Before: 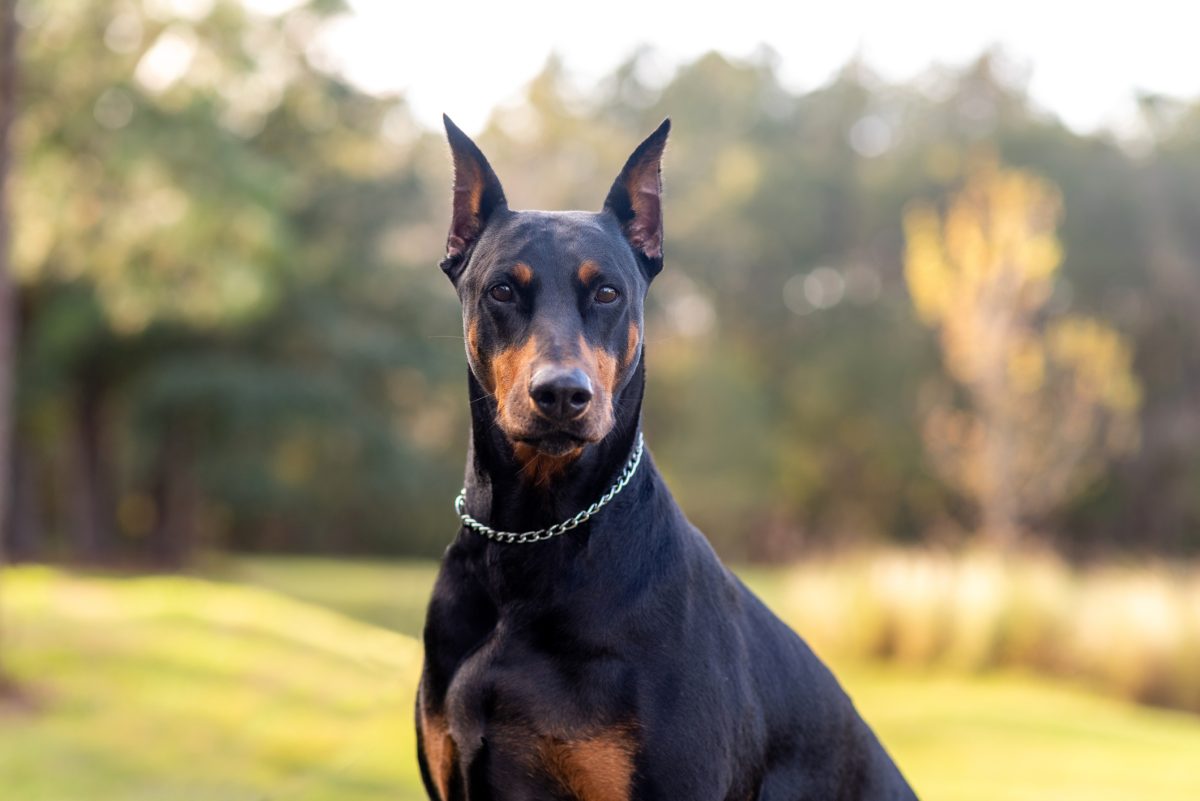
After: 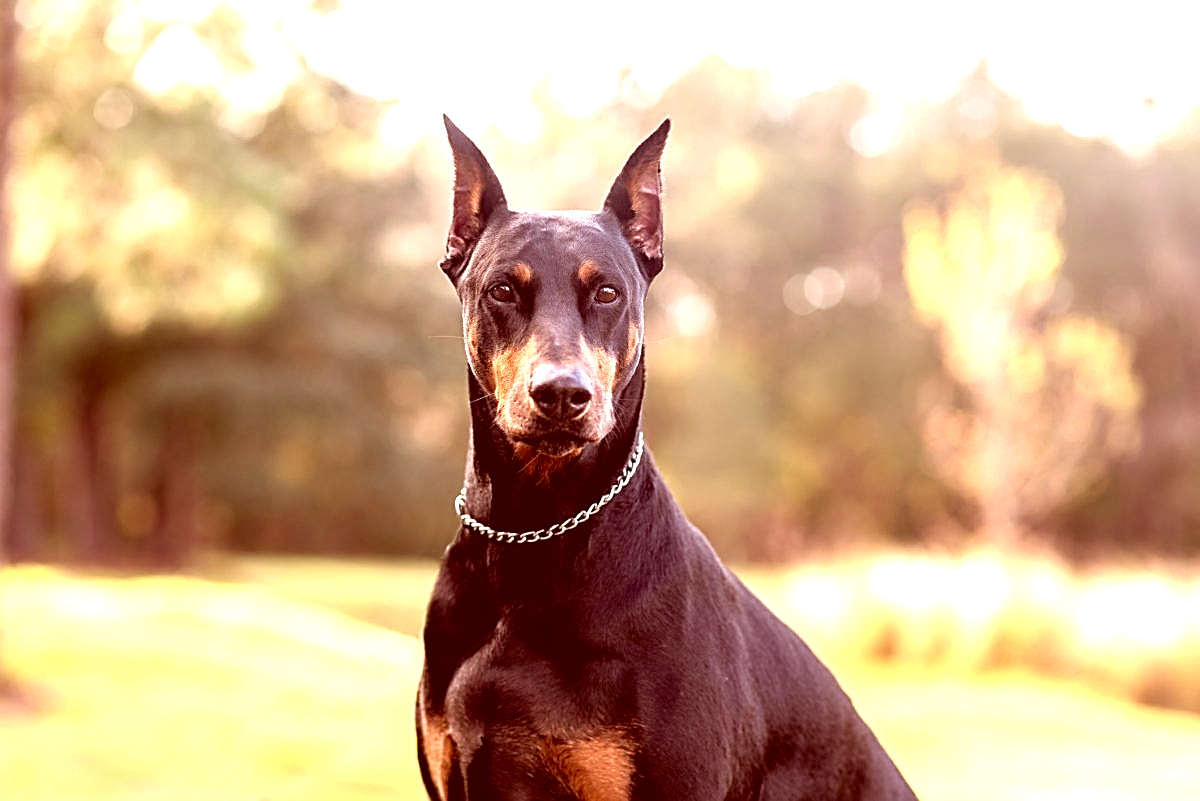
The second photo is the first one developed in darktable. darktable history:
exposure: black level correction 0, exposure 0.704 EV, compensate highlight preservation false
sharpen: amount 0.885
tone equalizer: -8 EV -0.433 EV, -7 EV -0.368 EV, -6 EV -0.31 EV, -5 EV -0.255 EV, -3 EV 0.229 EV, -2 EV 0.356 EV, -1 EV 0.414 EV, +0 EV 0.407 EV
color correction: highlights a* 9.42, highlights b* 8.94, shadows a* 39.59, shadows b* 39.97, saturation 0.804
